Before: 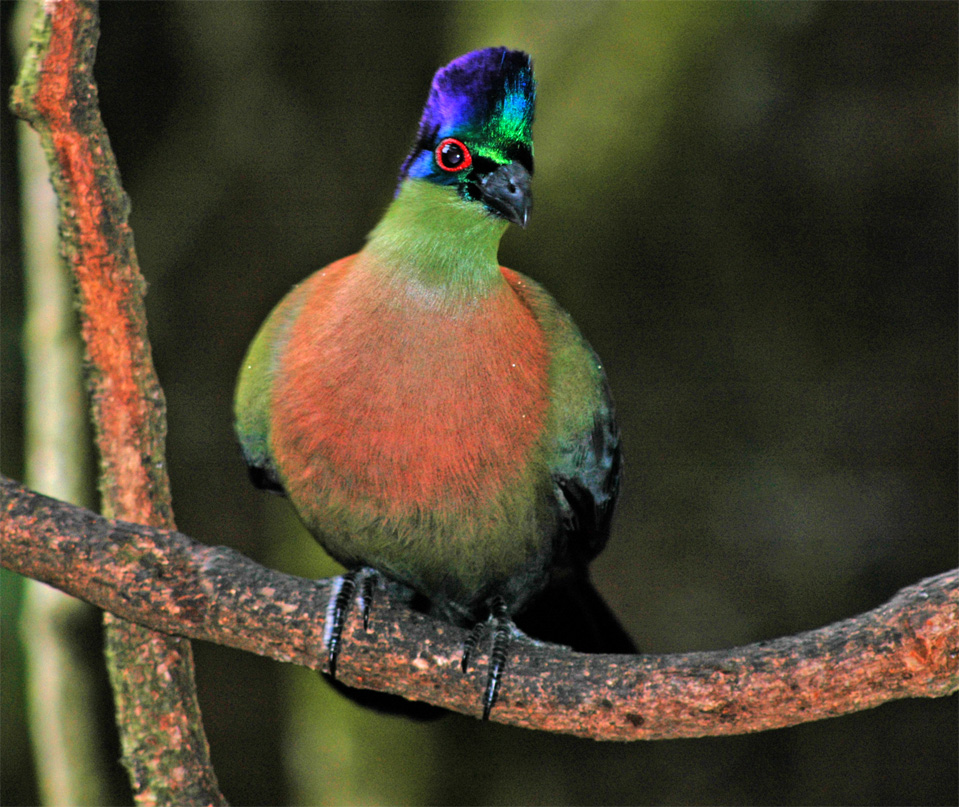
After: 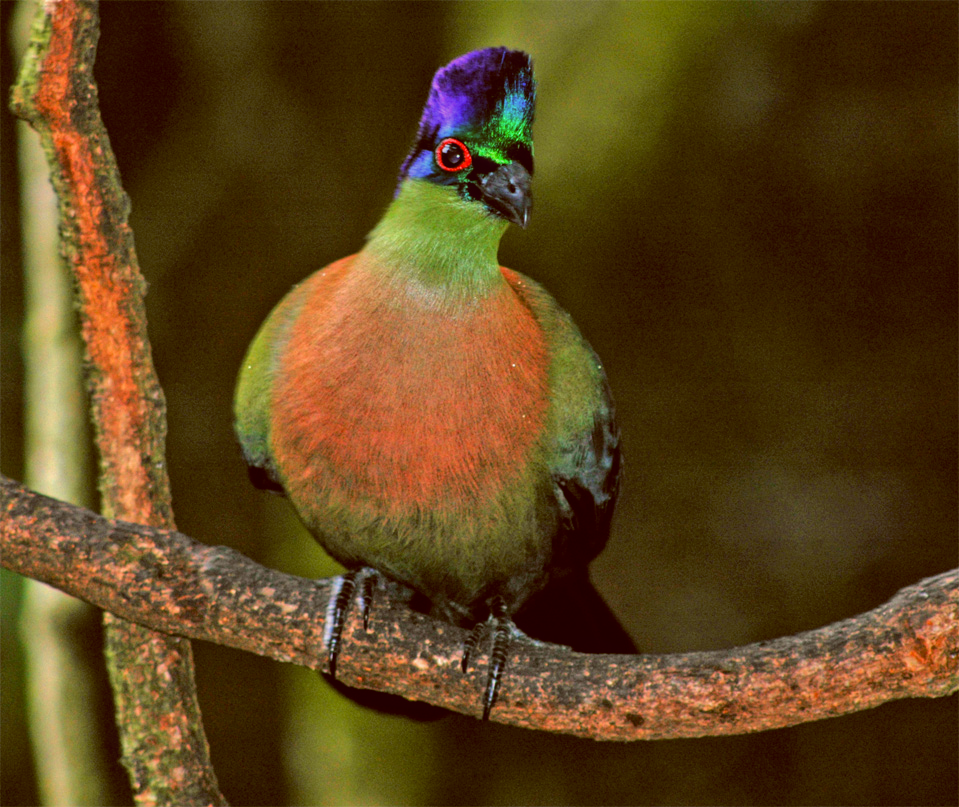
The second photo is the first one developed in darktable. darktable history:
local contrast: detail 110%
color balance: lift [1.001, 1.007, 1, 0.993], gamma [1.023, 1.026, 1.01, 0.974], gain [0.964, 1.059, 1.073, 0.927]
